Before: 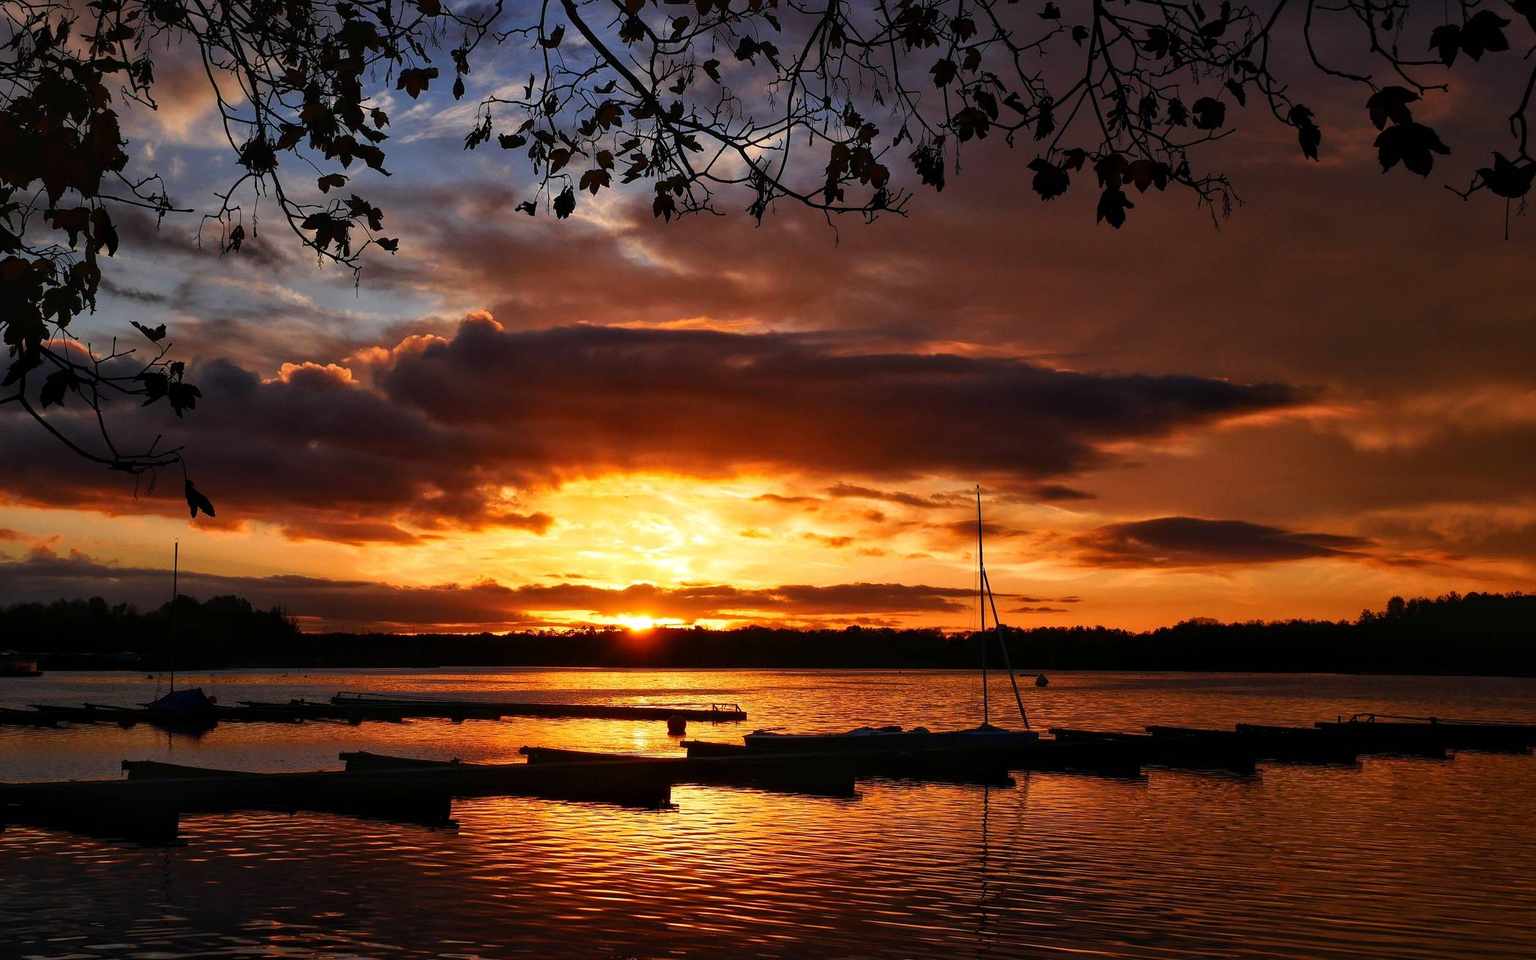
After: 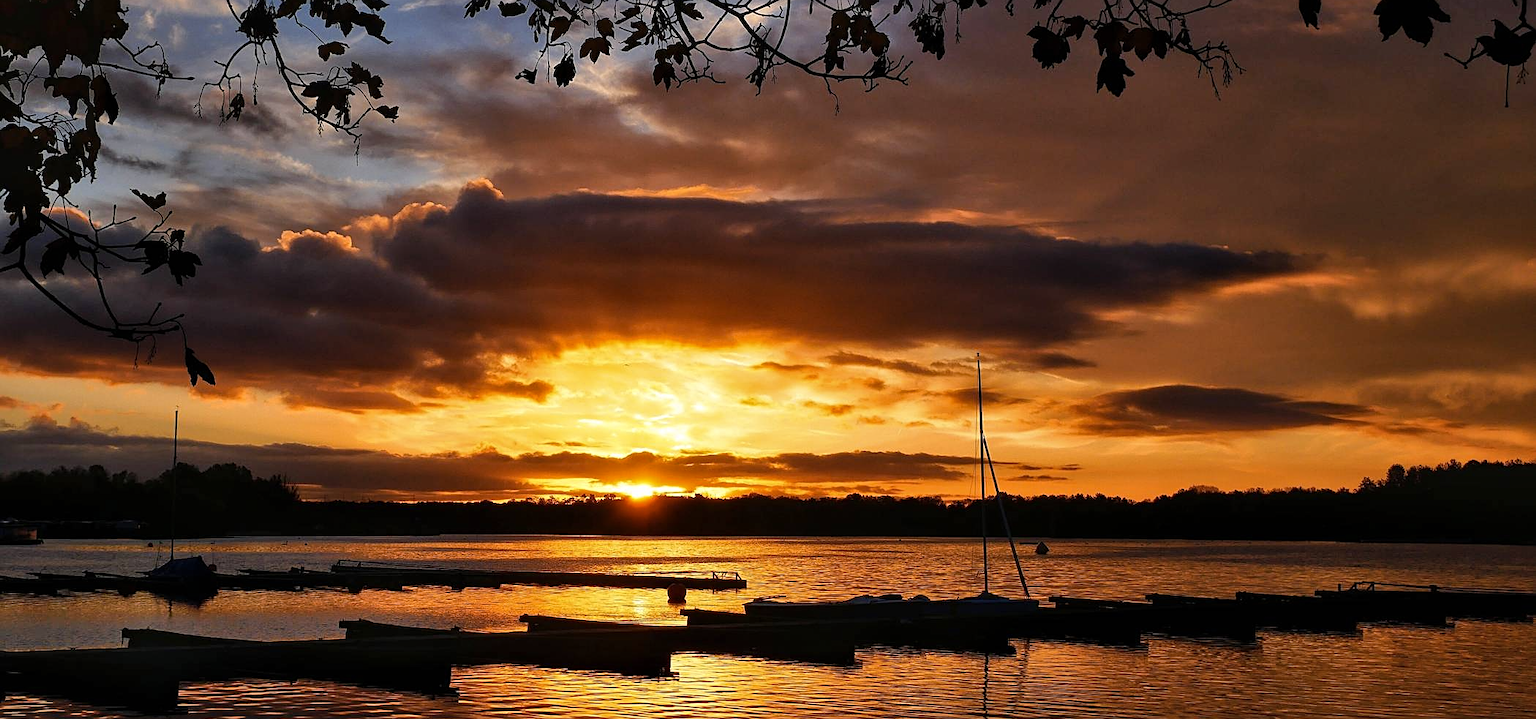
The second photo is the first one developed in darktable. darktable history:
crop: top 13.819%, bottom 11.169%
color contrast: green-magenta contrast 0.81
shadows and highlights: shadows 40, highlights -54, highlights color adjustment 46%, low approximation 0.01, soften with gaussian
sharpen: on, module defaults
